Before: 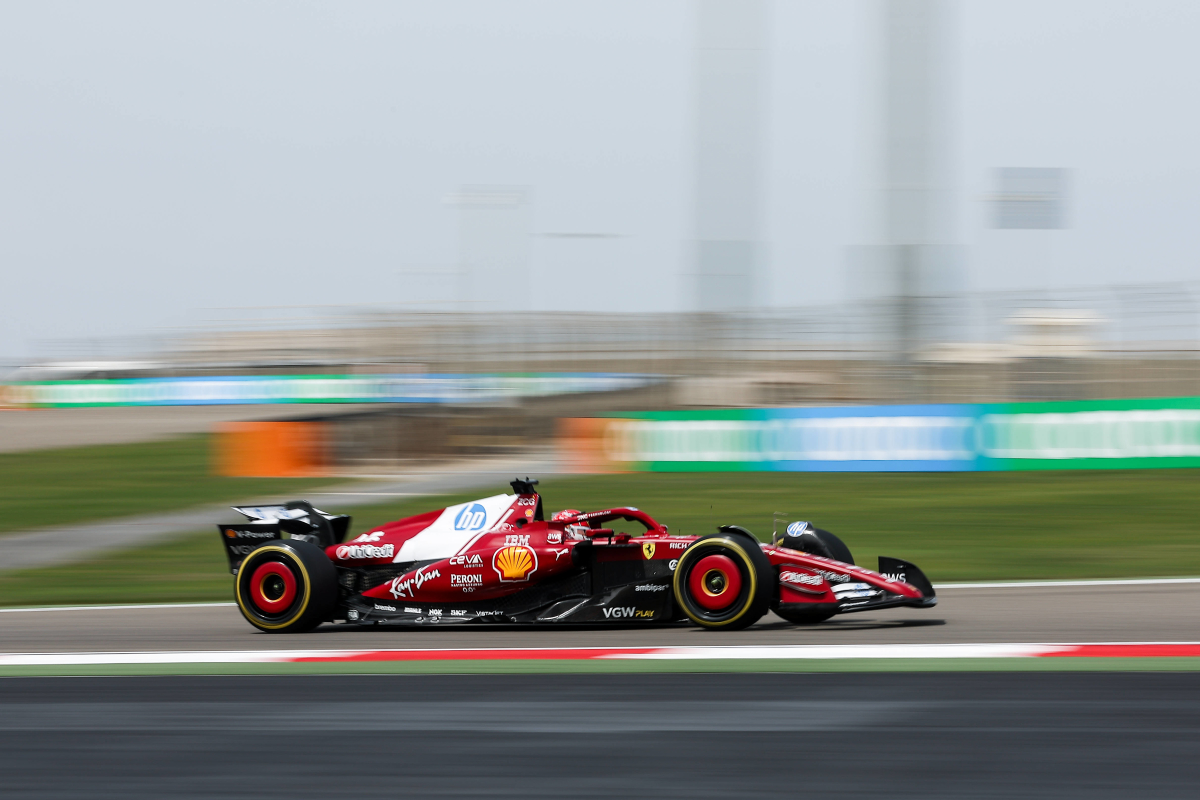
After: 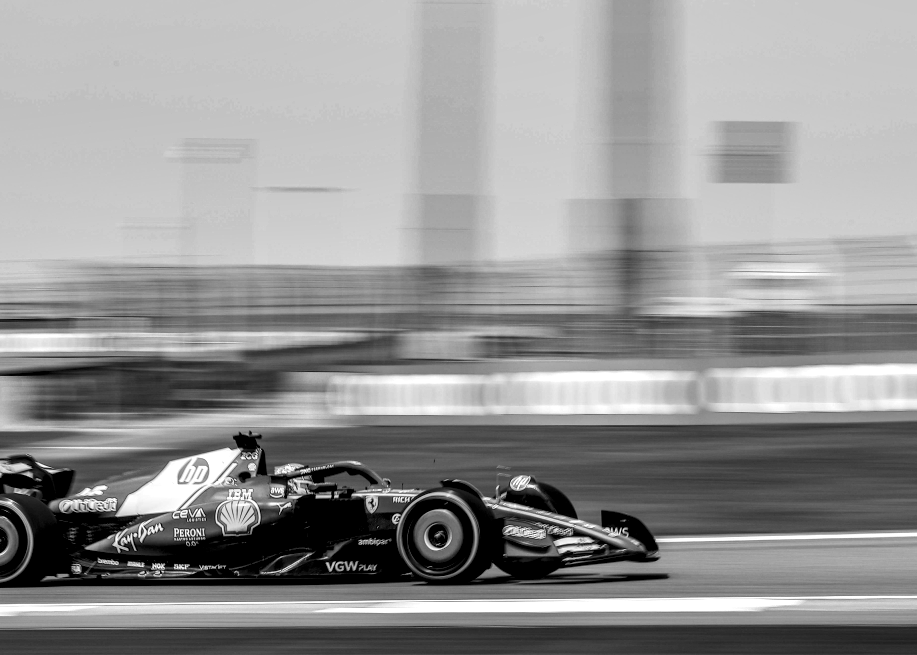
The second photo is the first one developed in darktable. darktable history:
crop: left 23.095%, top 5.827%, bottom 11.854%
shadows and highlights: soften with gaussian
local contrast: highlights 12%, shadows 38%, detail 183%, midtone range 0.471
color zones: curves: ch0 [(0.004, 0.588) (0.116, 0.636) (0.259, 0.476) (0.423, 0.464) (0.75, 0.5)]; ch1 [(0, 0) (0.143, 0) (0.286, 0) (0.429, 0) (0.571, 0) (0.714, 0) (0.857, 0)]
